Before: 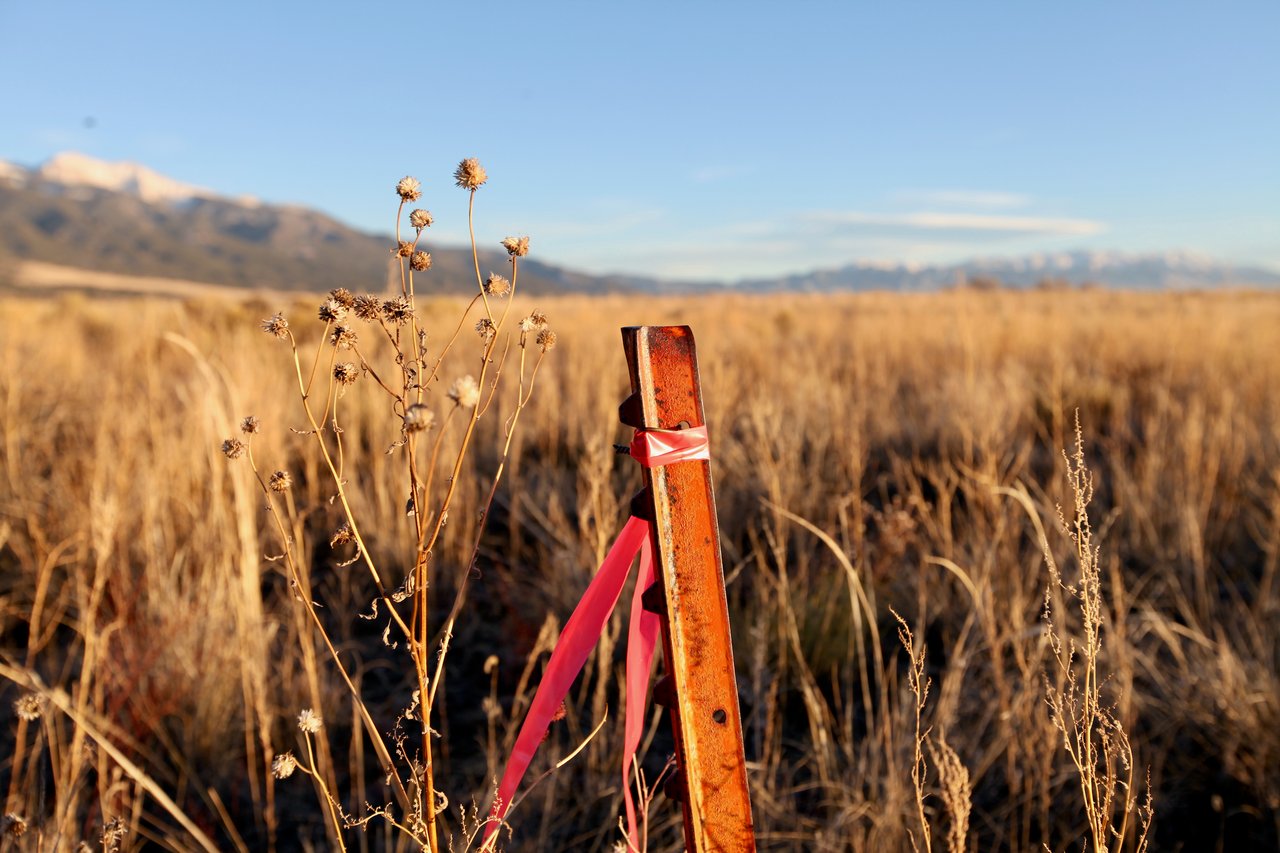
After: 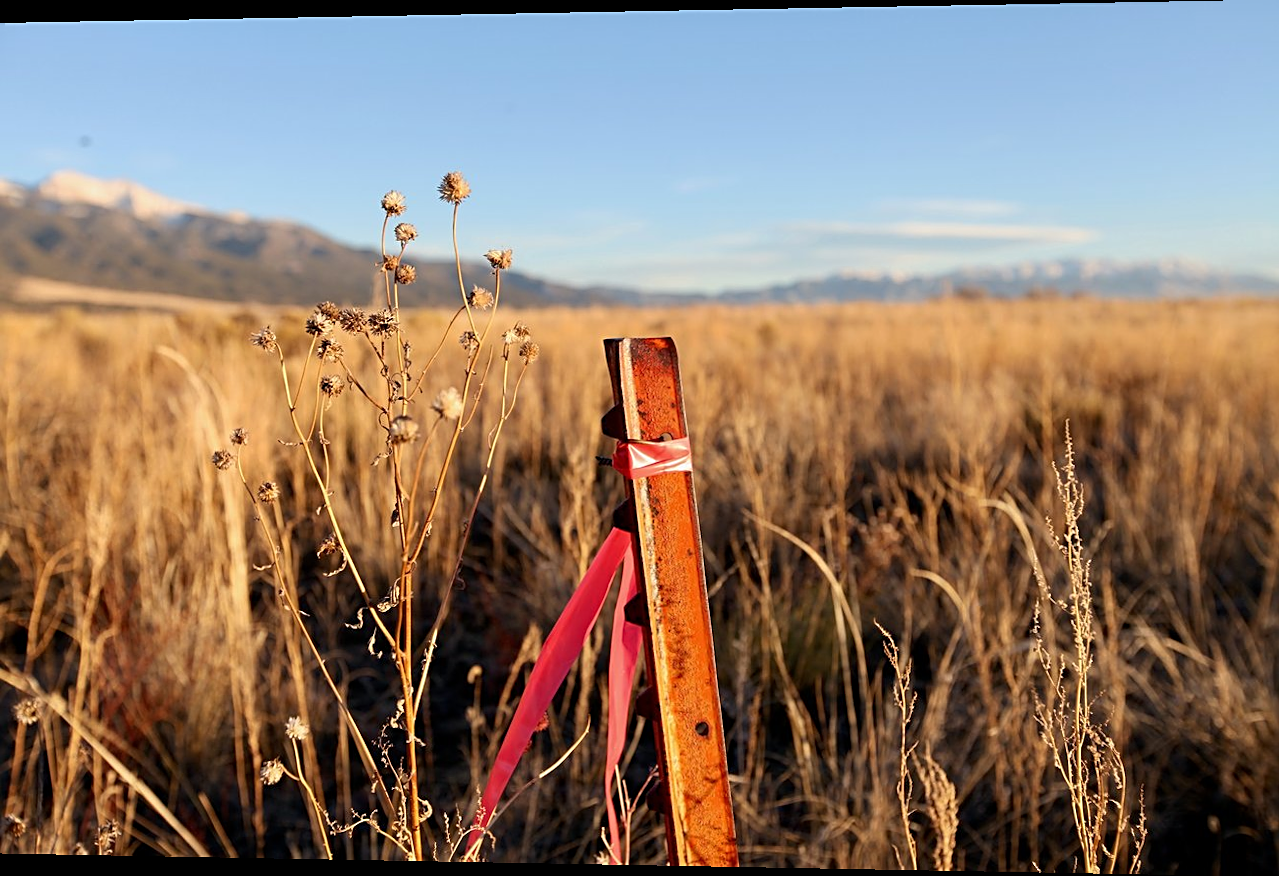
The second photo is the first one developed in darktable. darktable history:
sharpen: on, module defaults
rotate and perspective: lens shift (horizontal) -0.055, automatic cropping off
tone equalizer: on, module defaults
